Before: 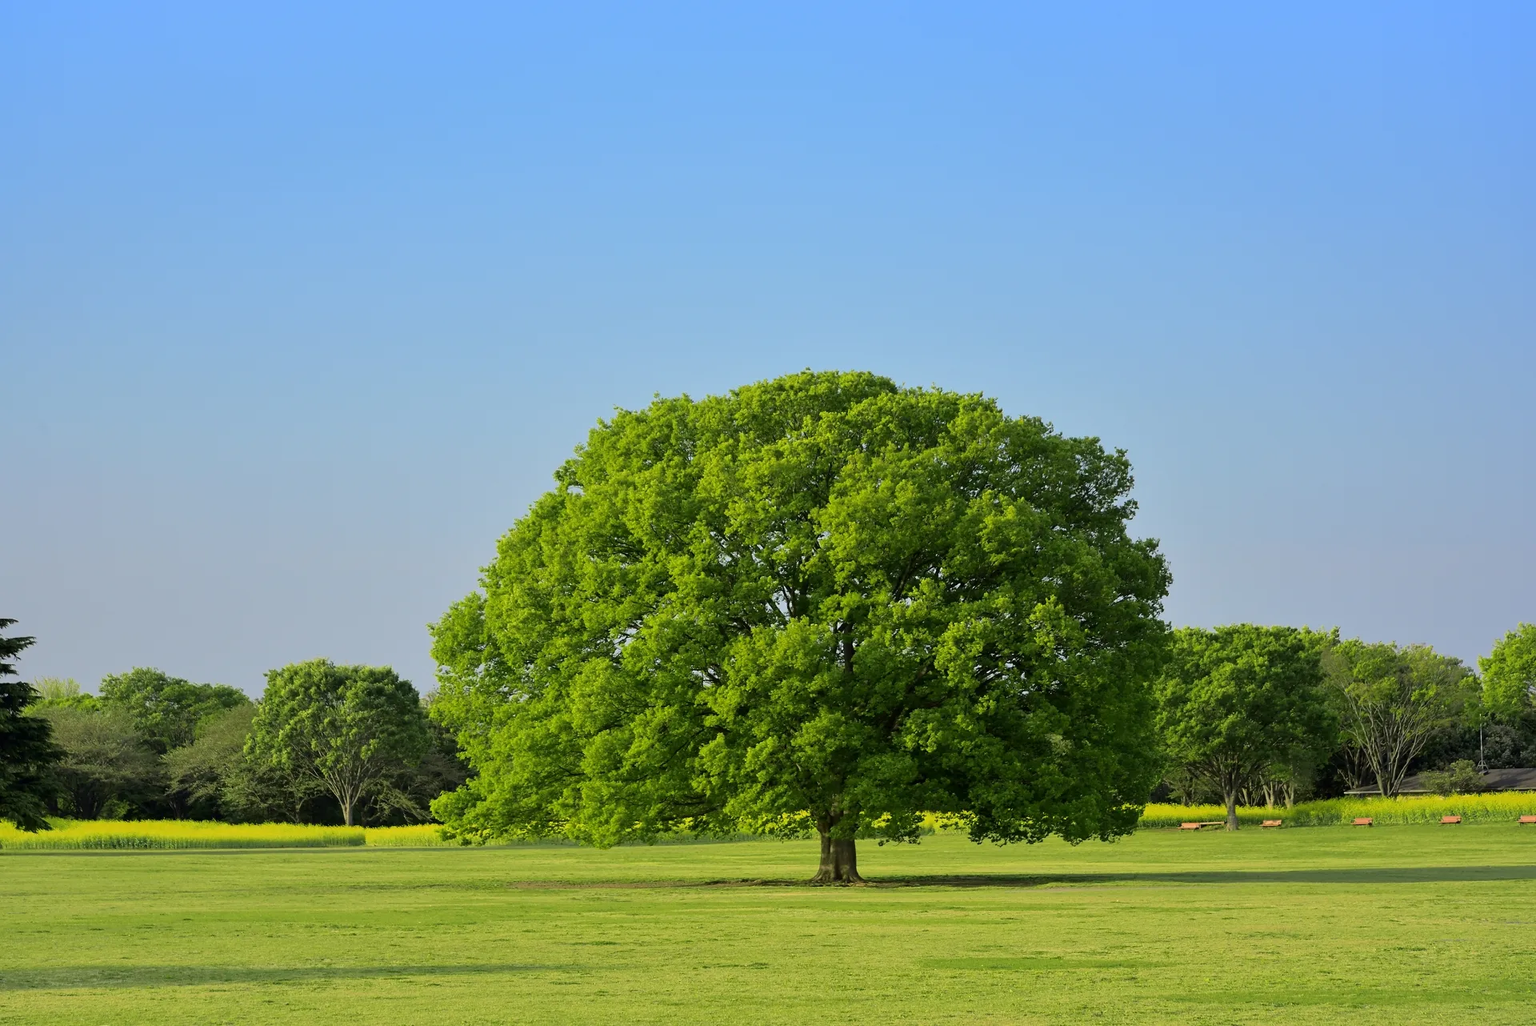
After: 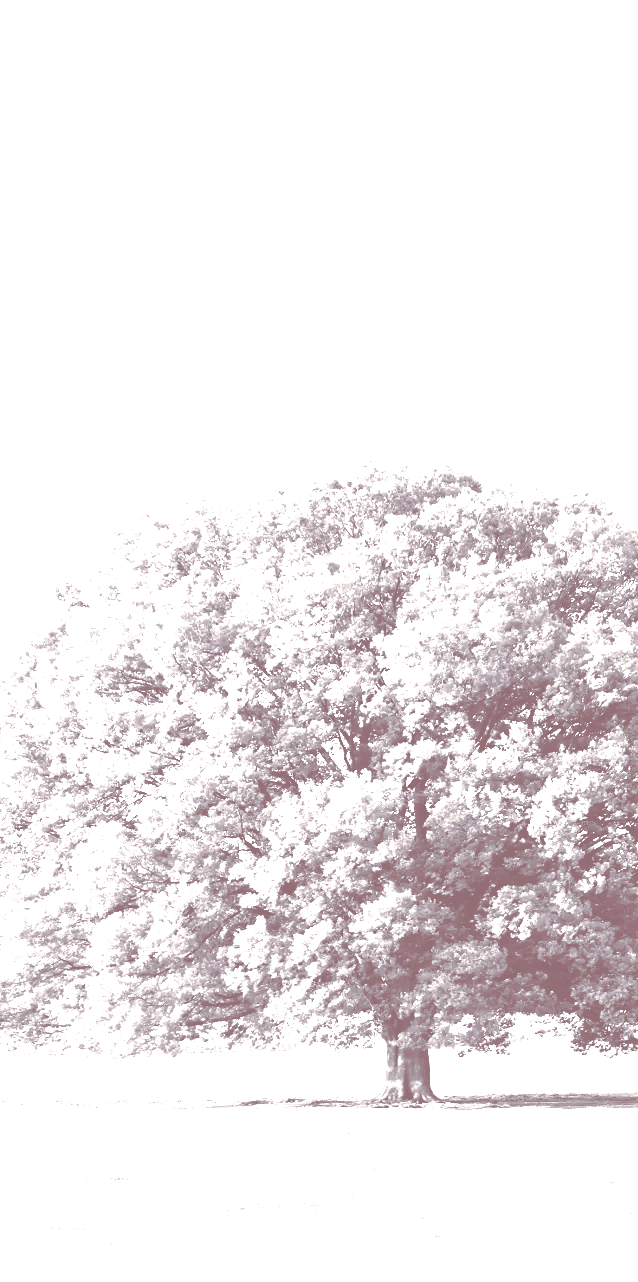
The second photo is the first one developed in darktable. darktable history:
exposure: black level correction 0, exposure 0.7 EV, compensate exposure bias true, compensate highlight preservation false
filmic rgb: white relative exposure 2.34 EV, hardness 6.59
crop: left 33.36%, right 33.36%
split-toning: on, module defaults
colorize: hue 25.2°, saturation 83%, source mix 82%, lightness 79%, version 1
white balance: emerald 1
tone equalizer: -8 EV -0.75 EV, -7 EV -0.7 EV, -6 EV -0.6 EV, -5 EV -0.4 EV, -3 EV 0.4 EV, -2 EV 0.6 EV, -1 EV 0.7 EV, +0 EV 0.75 EV, edges refinement/feathering 500, mask exposure compensation -1.57 EV, preserve details no
